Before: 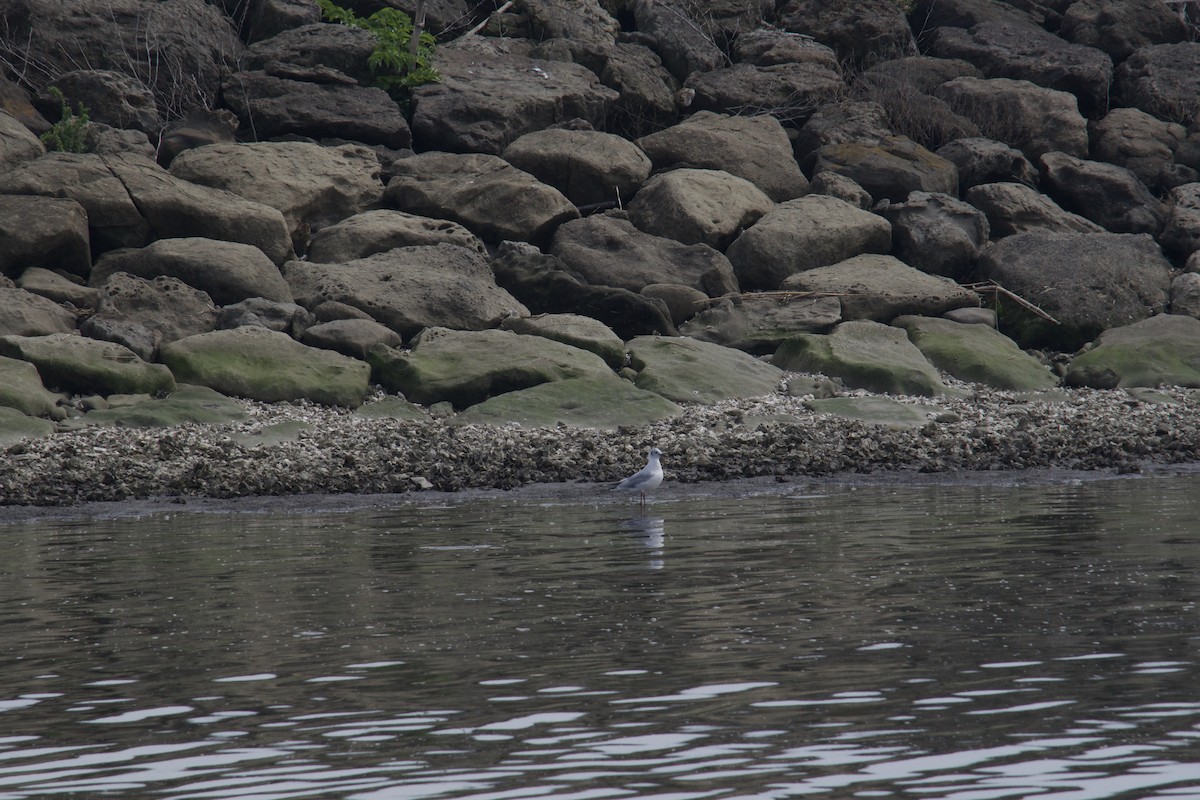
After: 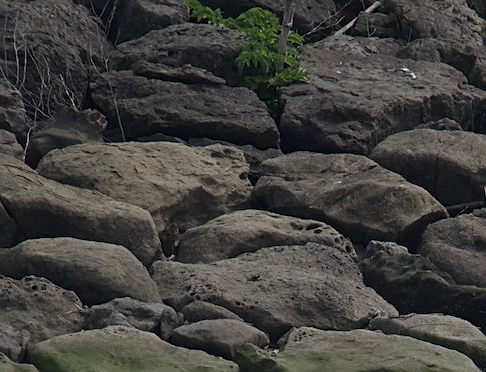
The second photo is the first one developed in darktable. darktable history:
sharpen: on, module defaults
crop and rotate: left 11.016%, top 0.107%, right 48.413%, bottom 53.297%
